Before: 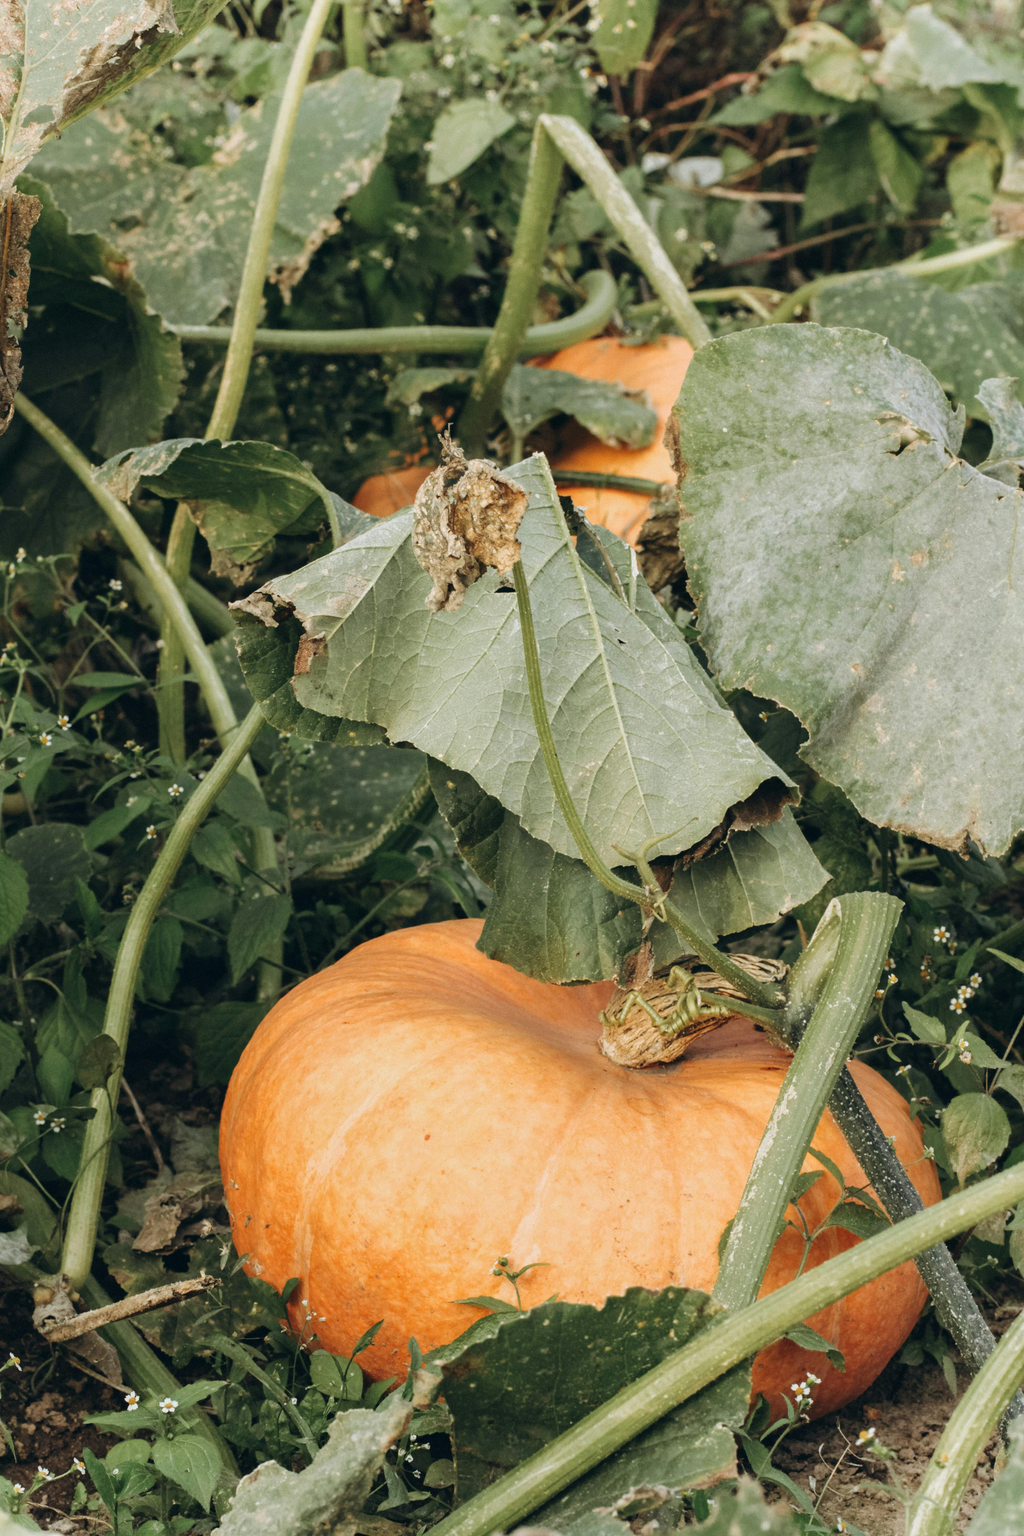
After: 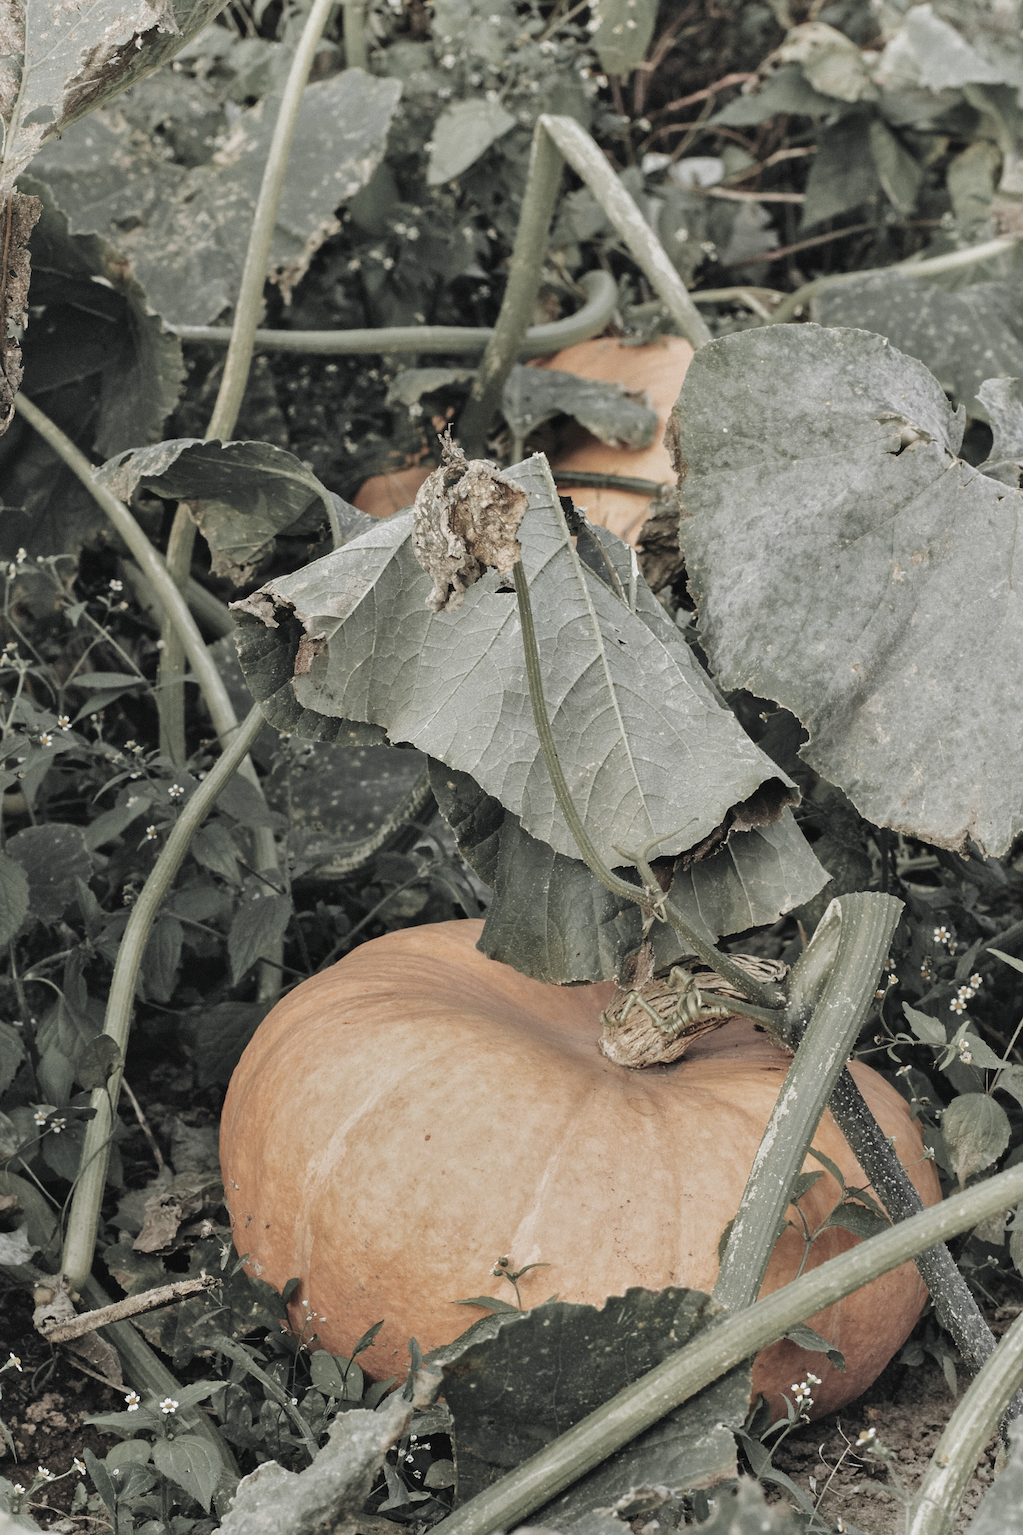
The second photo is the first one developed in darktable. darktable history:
color zones: curves: ch0 [(0, 0.613) (0.01, 0.613) (0.245, 0.448) (0.498, 0.529) (0.642, 0.665) (0.879, 0.777) (0.99, 0.613)]; ch1 [(0, 0.035) (0.121, 0.189) (0.259, 0.197) (0.415, 0.061) (0.589, 0.022) (0.732, 0.022) (0.857, 0.026) (0.991, 0.053)]
sharpen: on, module defaults
shadows and highlights: shadows 49, highlights -41, soften with gaussian
